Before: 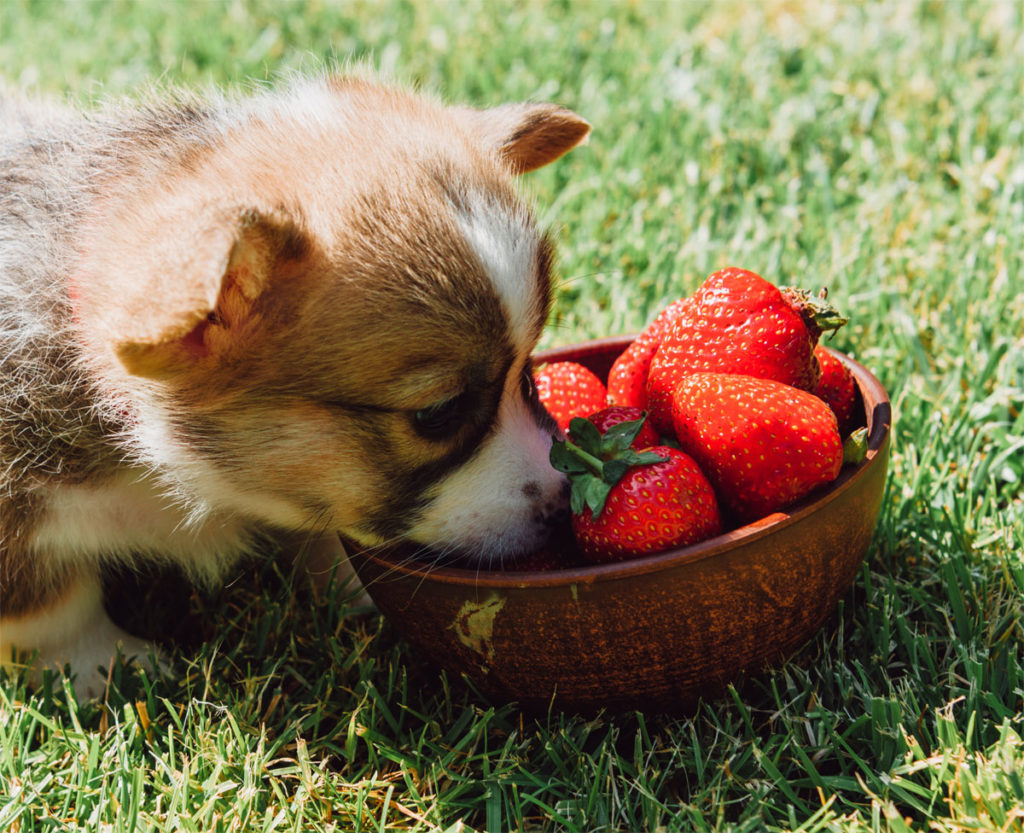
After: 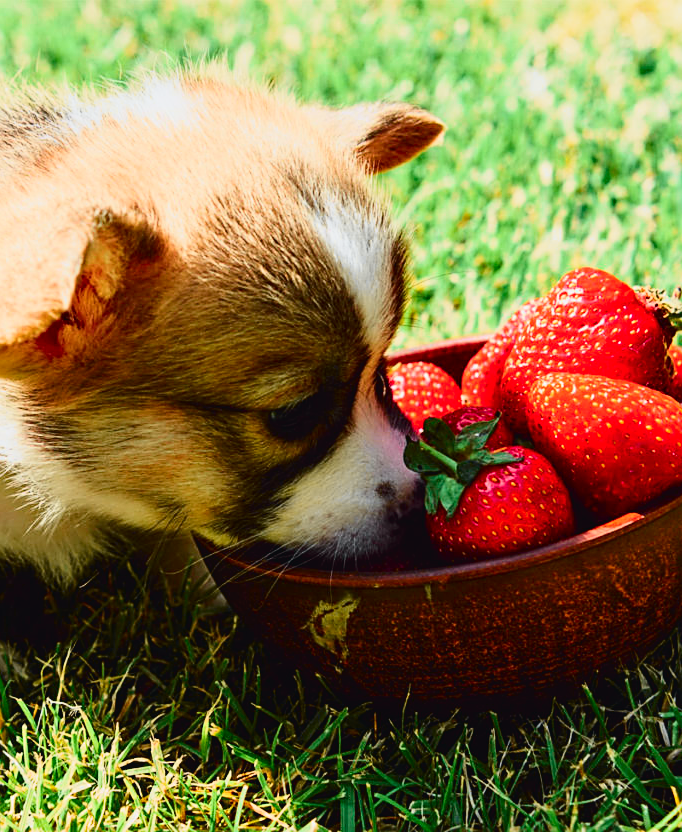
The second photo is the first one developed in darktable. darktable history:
crop and rotate: left 14.292%, right 19.041%
tone curve: curves: ch0 [(0, 0.026) (0.058, 0.036) (0.246, 0.214) (0.437, 0.498) (0.55, 0.644) (0.657, 0.767) (0.822, 0.9) (1, 0.961)]; ch1 [(0, 0) (0.346, 0.307) (0.408, 0.369) (0.453, 0.457) (0.476, 0.489) (0.502, 0.498) (0.521, 0.515) (0.537, 0.531) (0.612, 0.641) (0.676, 0.728) (1, 1)]; ch2 [(0, 0) (0.346, 0.34) (0.434, 0.46) (0.485, 0.494) (0.5, 0.494) (0.511, 0.508) (0.537, 0.564) (0.579, 0.599) (0.663, 0.67) (1, 1)], color space Lab, independent channels, preserve colors none
color balance rgb: perceptual saturation grading › global saturation 25%, global vibrance 10%
sharpen: on, module defaults
